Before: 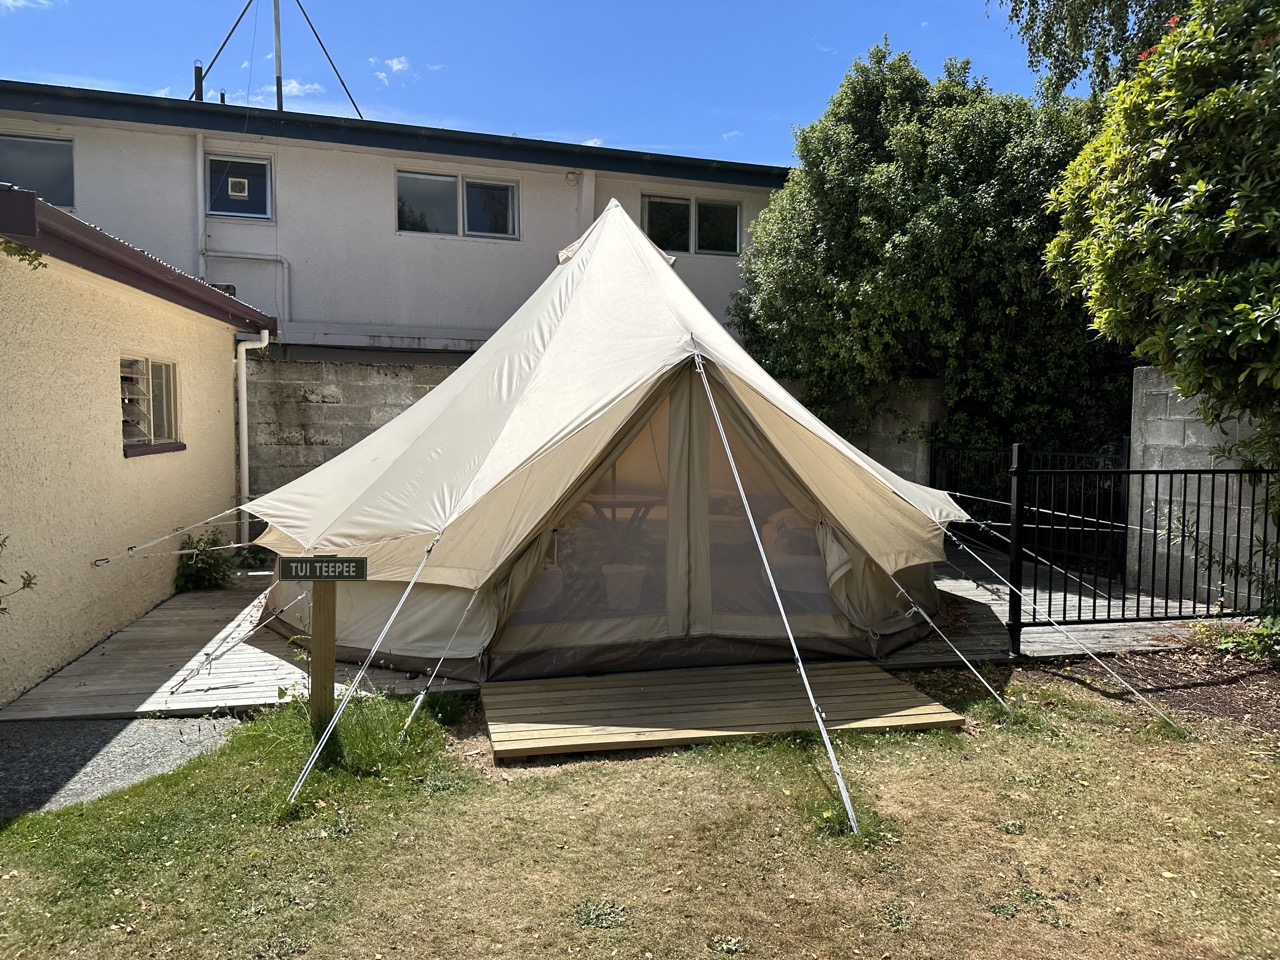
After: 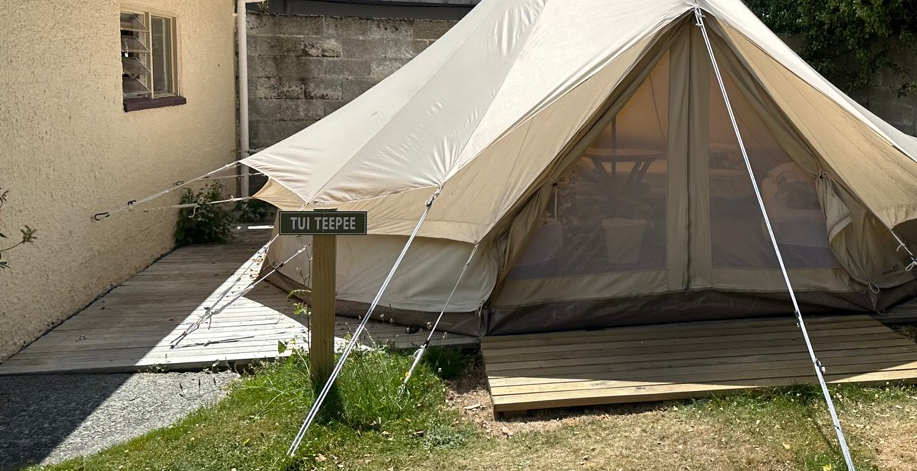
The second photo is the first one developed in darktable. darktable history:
crop: top 36.109%, right 28.347%, bottom 14.791%
